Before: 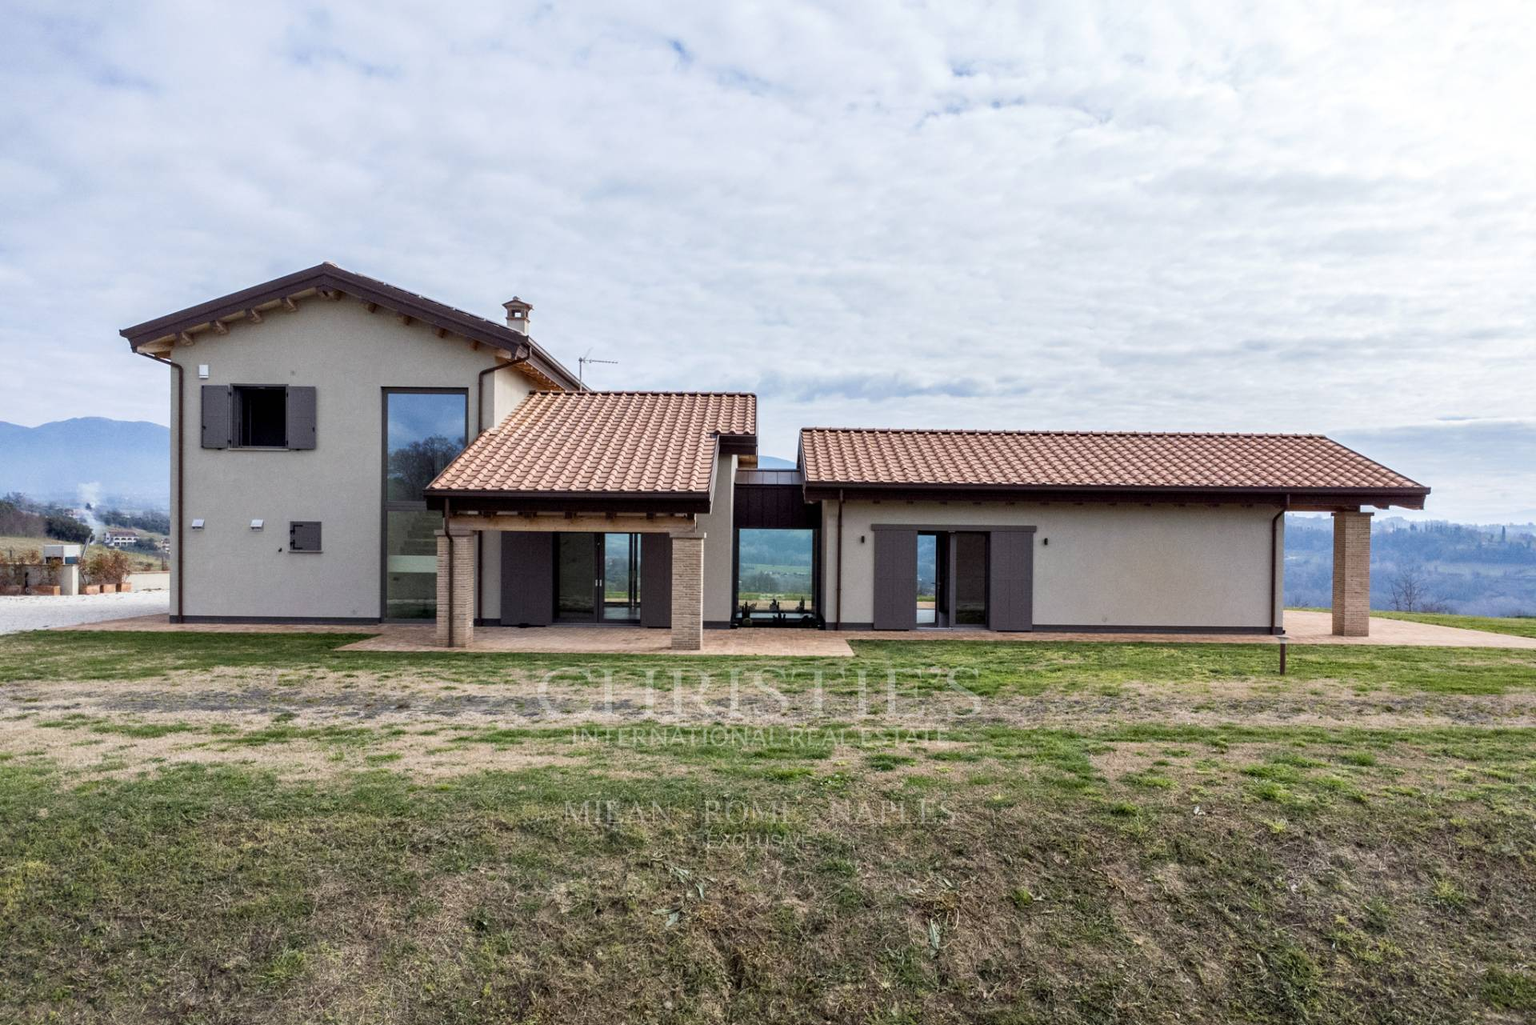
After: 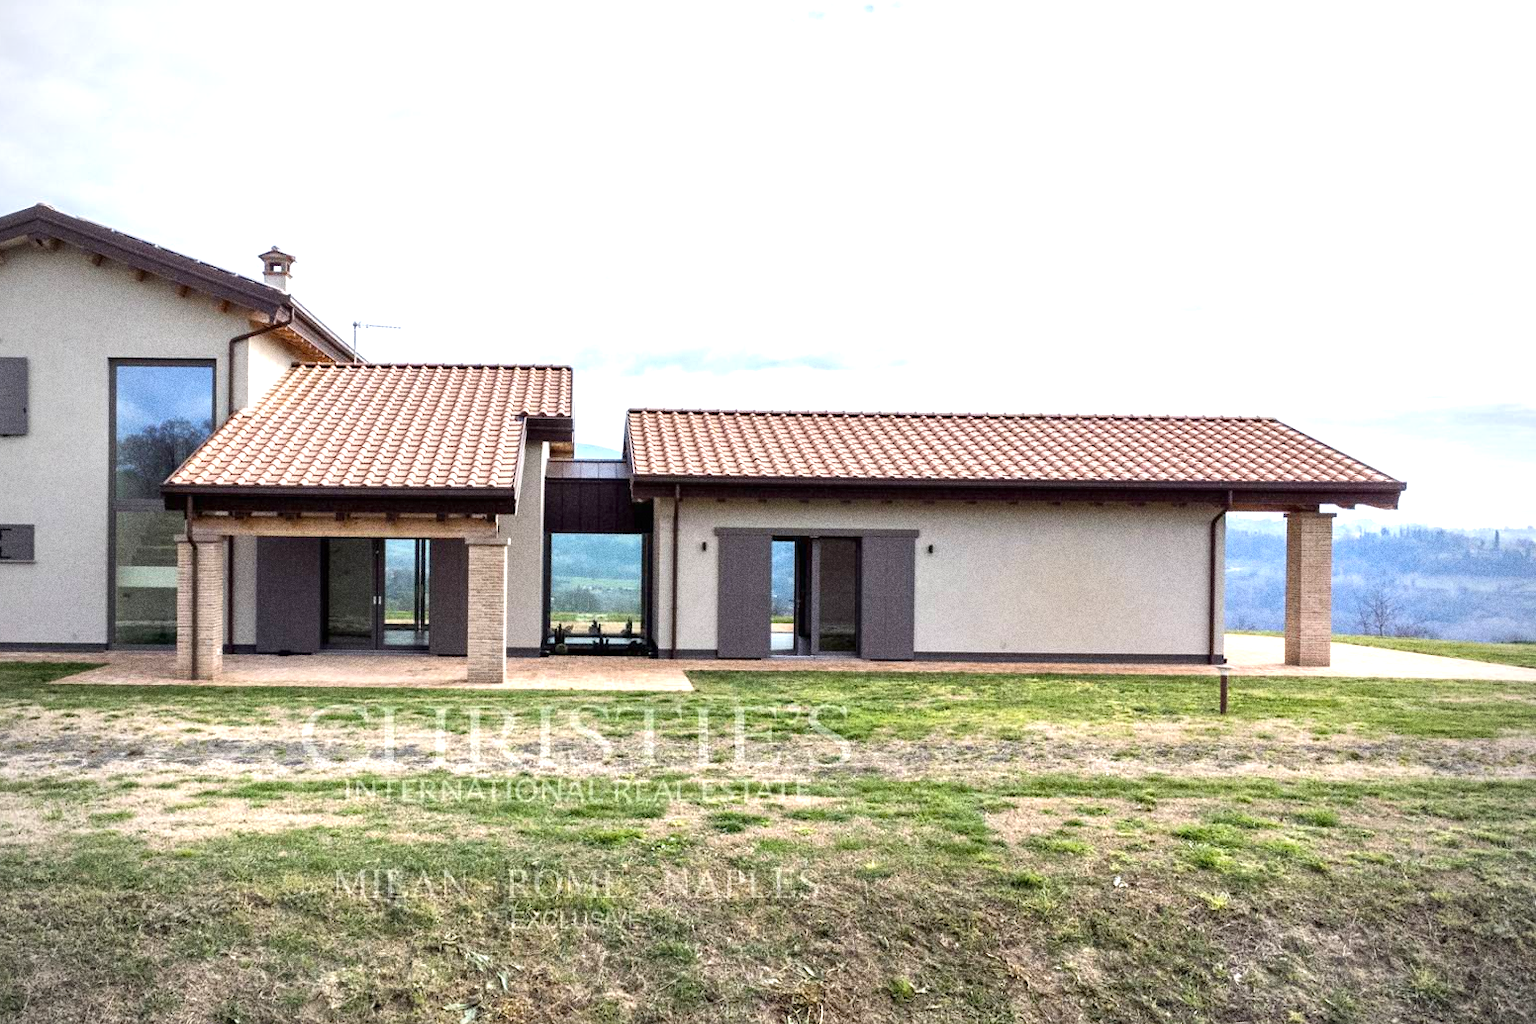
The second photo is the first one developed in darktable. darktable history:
tone equalizer: on, module defaults
exposure: black level correction 0, exposure 0.9 EV, compensate highlight preservation false
vignetting: on, module defaults
crop: left 19.159%, top 9.58%, bottom 9.58%
grain: coarseness 0.09 ISO, strength 40%
